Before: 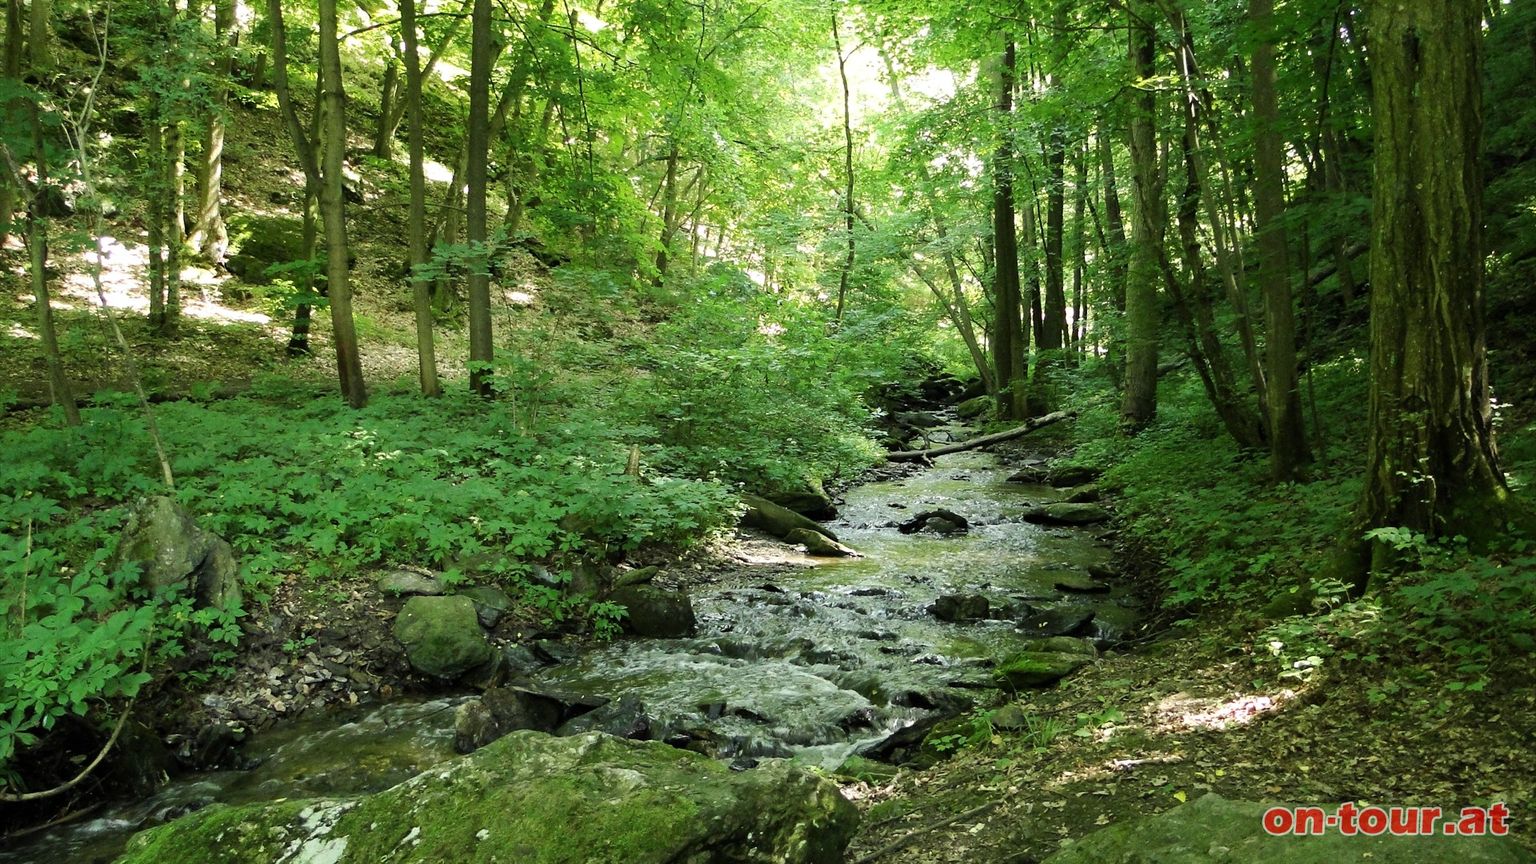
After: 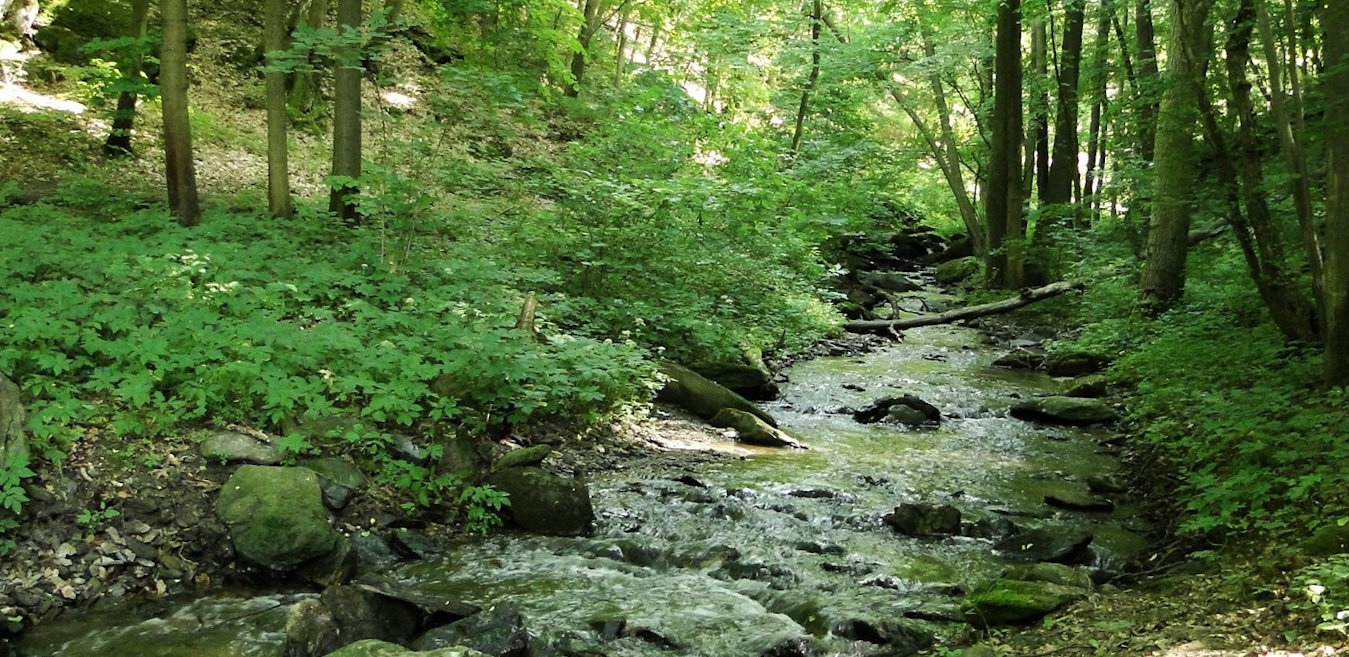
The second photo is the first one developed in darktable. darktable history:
crop and rotate: angle -3.39°, left 9.921%, top 20.793%, right 12.509%, bottom 12.001%
